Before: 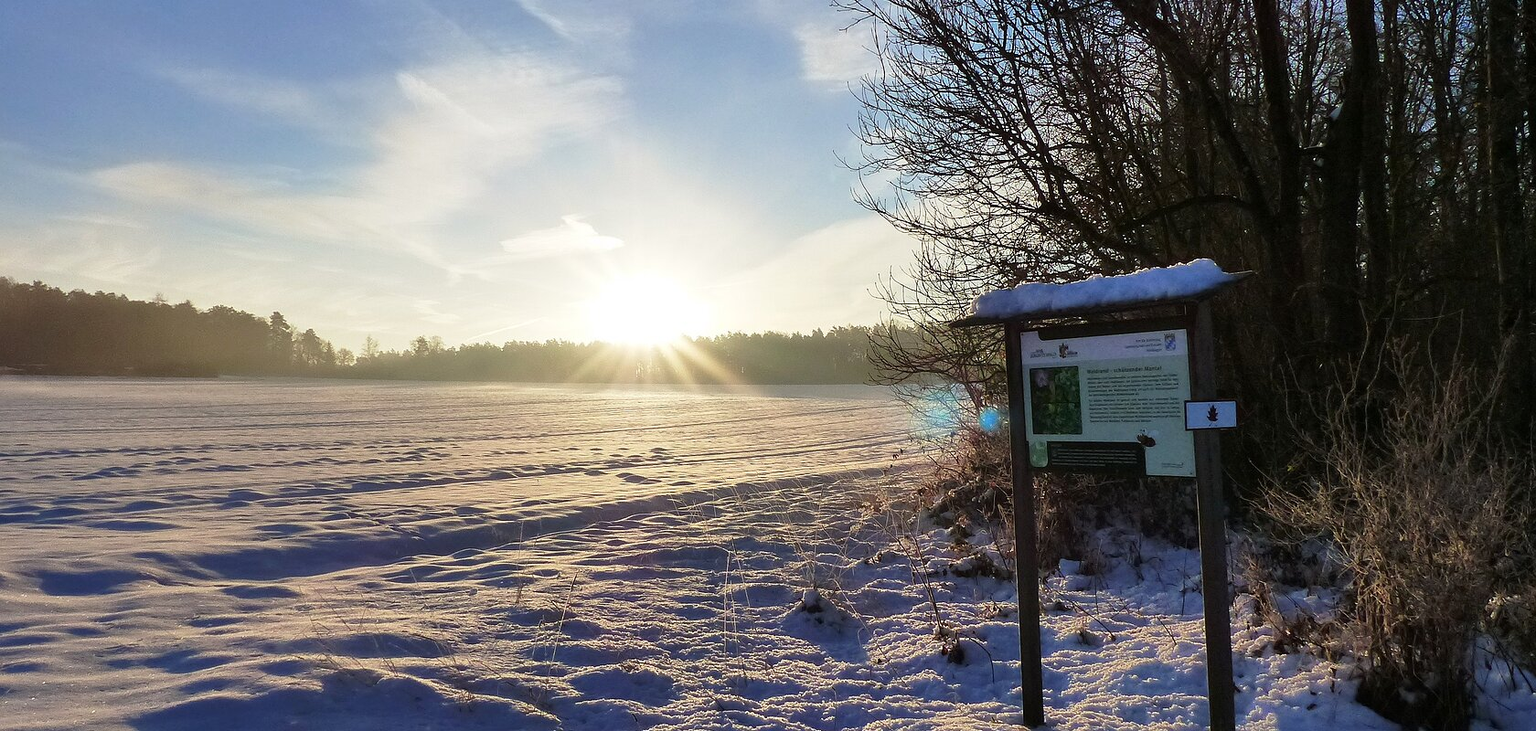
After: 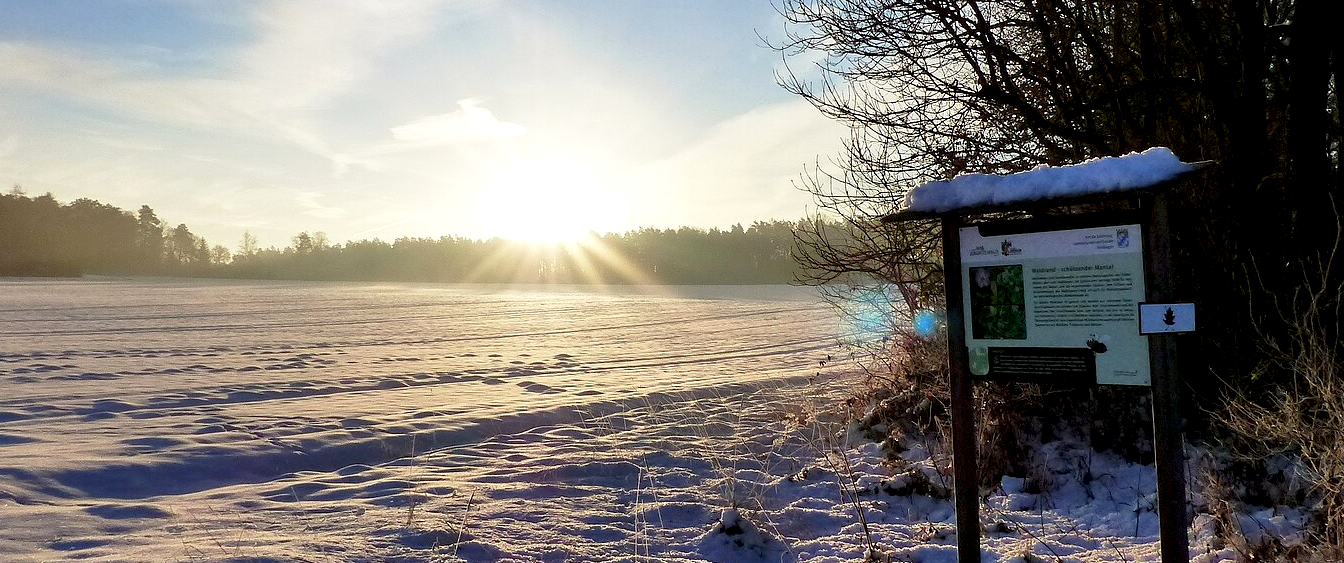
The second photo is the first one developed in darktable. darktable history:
crop: left 9.362%, top 17.12%, right 10.617%, bottom 12.381%
exposure: black level correction 0.009, exposure 0.107 EV, compensate exposure bias true, compensate highlight preservation false
